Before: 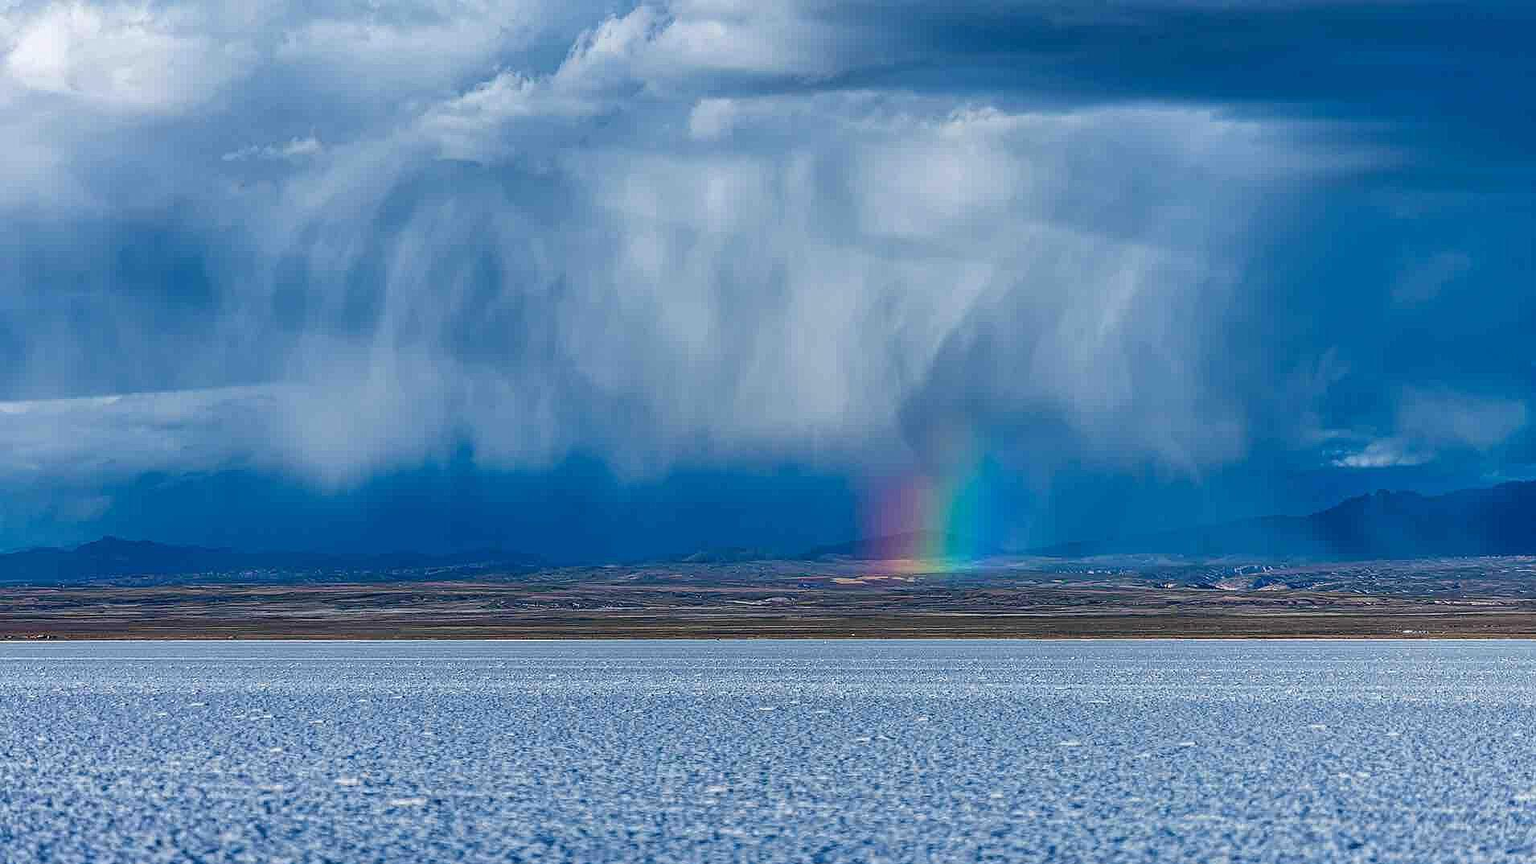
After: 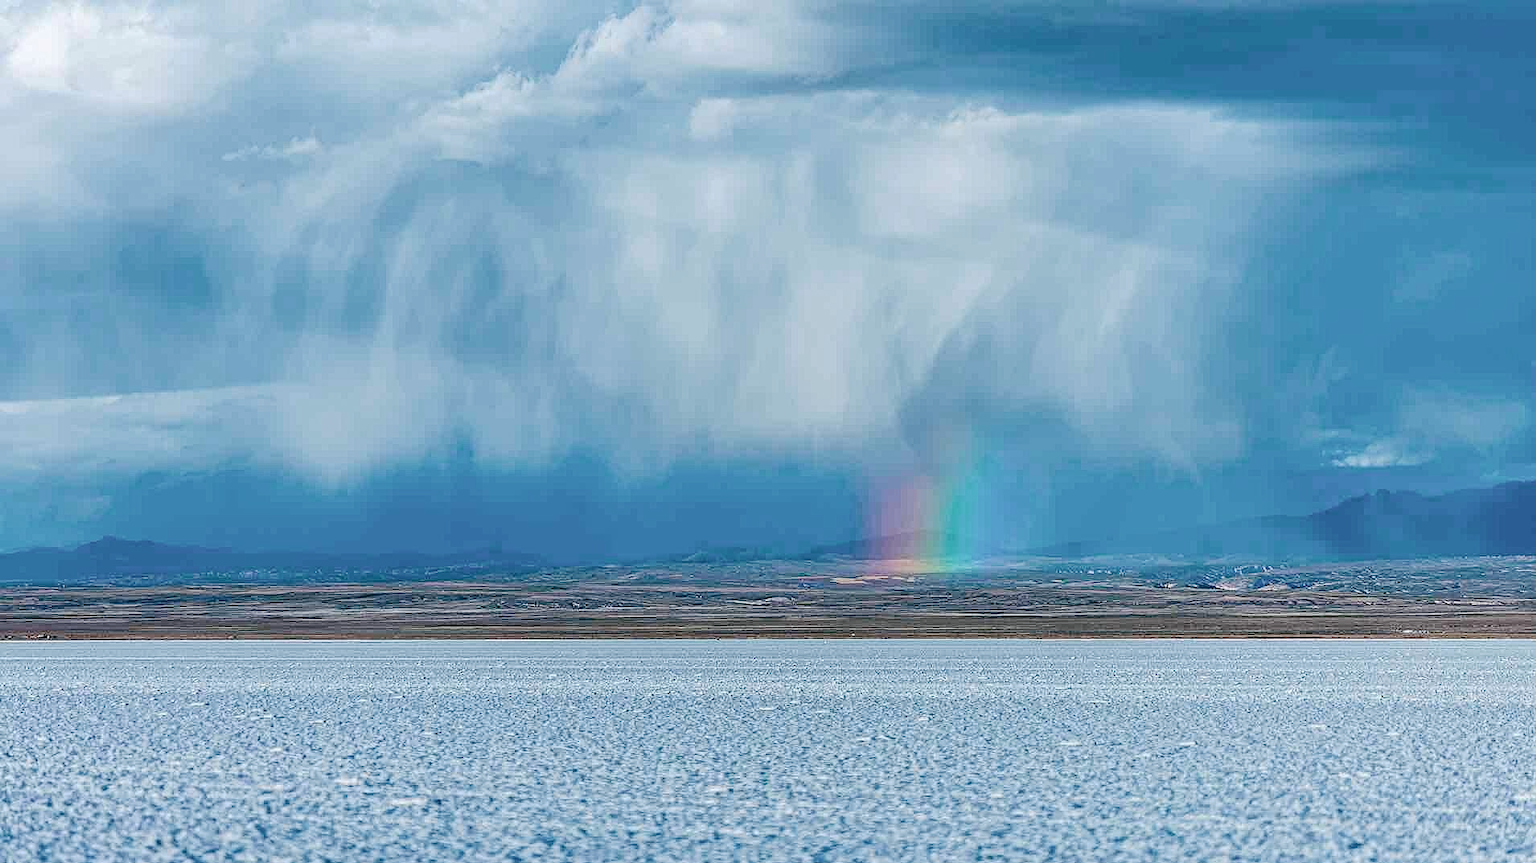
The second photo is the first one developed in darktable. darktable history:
tone curve: curves: ch0 [(0, 0) (0.003, 0.004) (0.011, 0.015) (0.025, 0.033) (0.044, 0.058) (0.069, 0.091) (0.1, 0.131) (0.136, 0.179) (0.177, 0.233) (0.224, 0.295) (0.277, 0.364) (0.335, 0.434) (0.399, 0.51) (0.468, 0.583) (0.543, 0.654) (0.623, 0.724) (0.709, 0.789) (0.801, 0.852) (0.898, 0.924) (1, 1)], preserve colors none
color look up table: target L [62.47, 44.07, 31.95, 199.92, 100, 80.67, 69.43, 59.56, 56.54, 48.42, 42.94, 43.16, 34.72, 26.18, 71.03, 58.9, 51.25, 47.94, 36.39, 25.61, 63.64, 48.63, 43.76, 27.01, 0 ×25], target a [-19.19, -28.1, -8.1, 0.011, -0.001, 0.092, -0.303, 15.95, 15.78, 30.57, -0.143, 41.37, 40.59, 10.76, -0.612, -0.856, 4.607, 40.19, 1.57, 16.46, -25.21, -23.25, -6.334, -0.522, 0 ×25], target b [44.06, 24.25, 15.32, -0.137, 0.007, 0.98, 64.2, 53.93, 13.12, 42.72, 0.037, 15.04, 21.51, 10.02, -0.706, 0.069, -19.82, -11.96, -33.72, -11.75, -2.477, -20.7, -18.16, -0.3, 0 ×25], num patches 24
